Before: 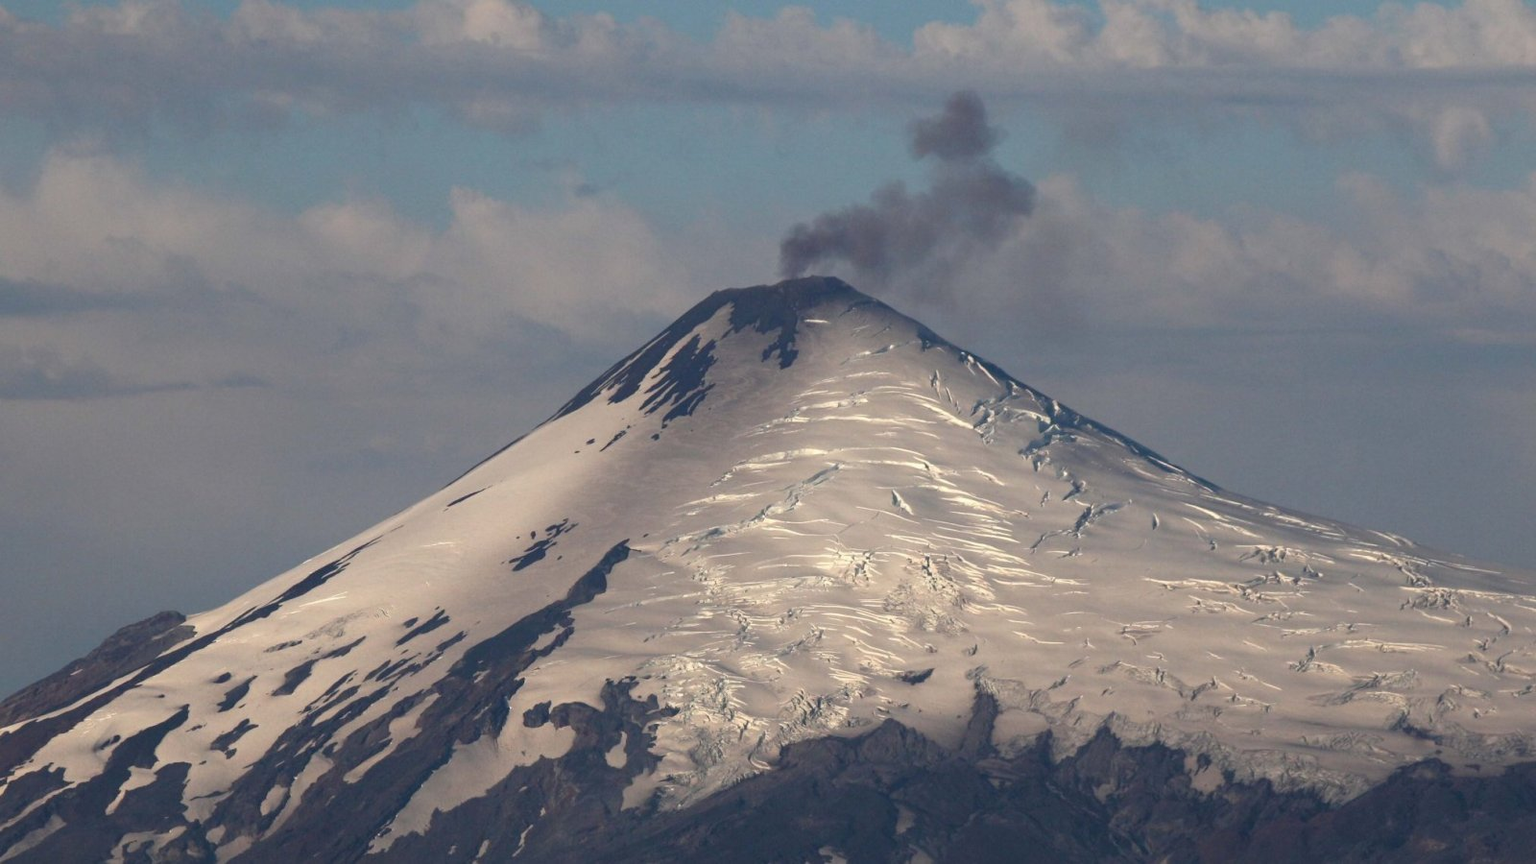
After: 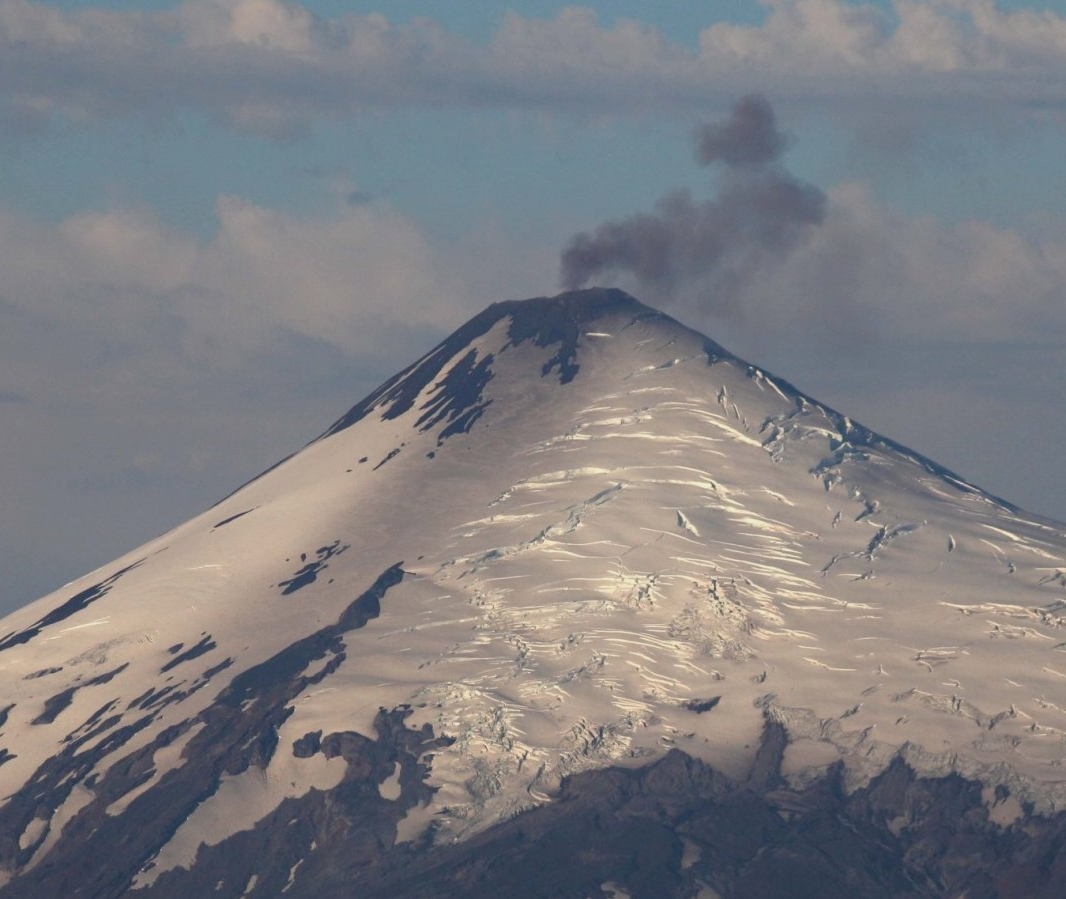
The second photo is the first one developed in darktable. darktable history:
contrast brightness saturation: contrast -0.11
crop and rotate: left 15.754%, right 17.579%
